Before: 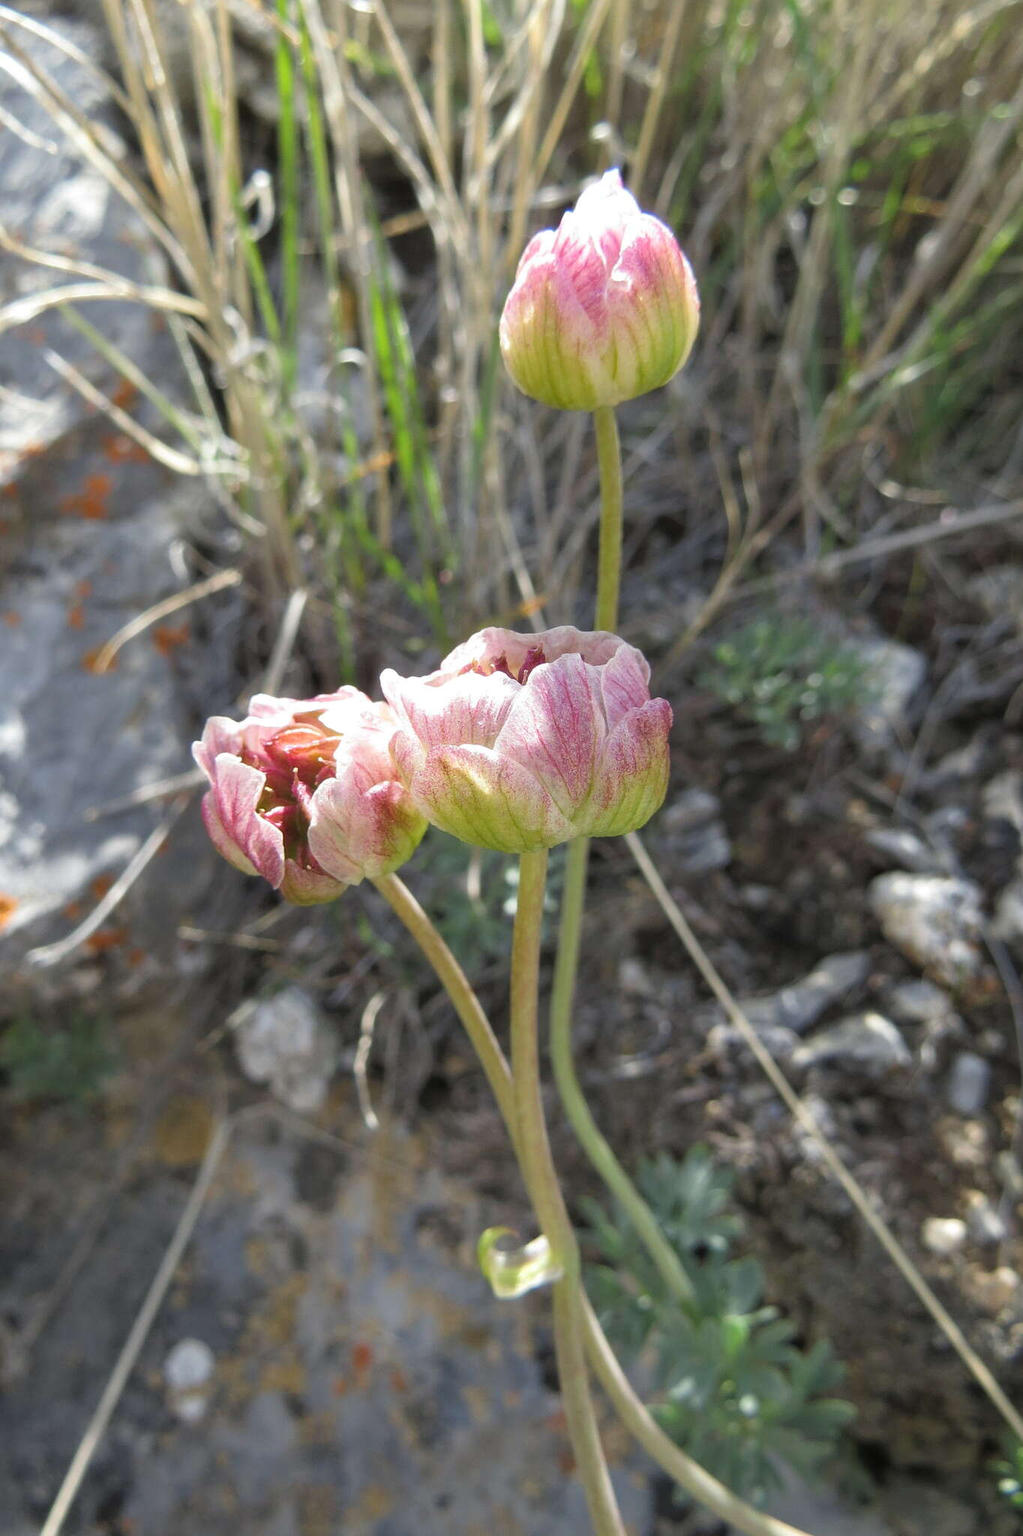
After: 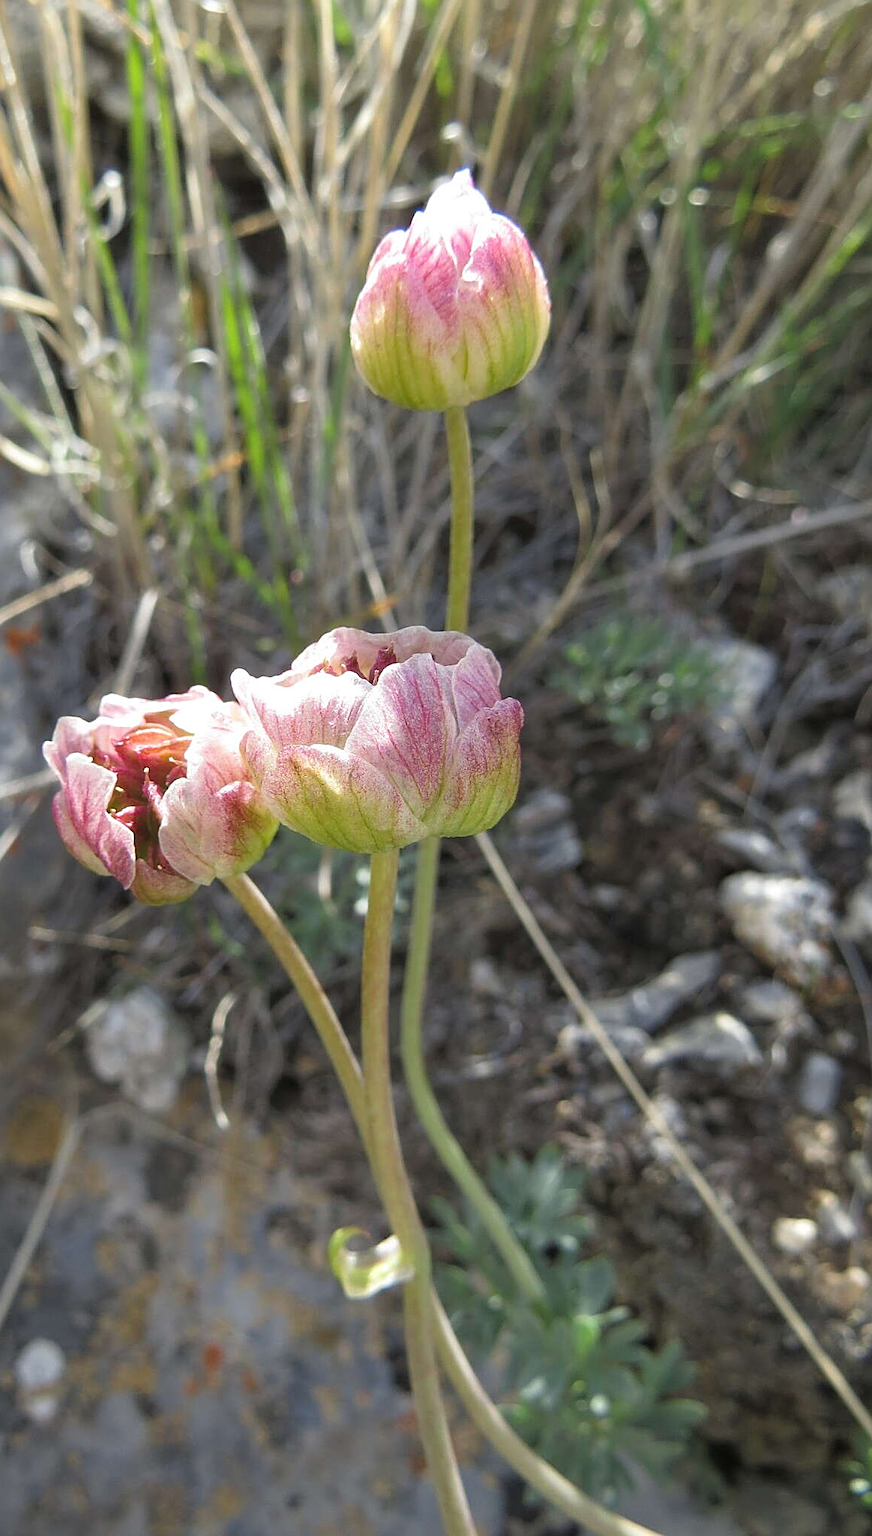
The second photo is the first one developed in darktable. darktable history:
crop and rotate: left 14.681%
sharpen: on, module defaults
